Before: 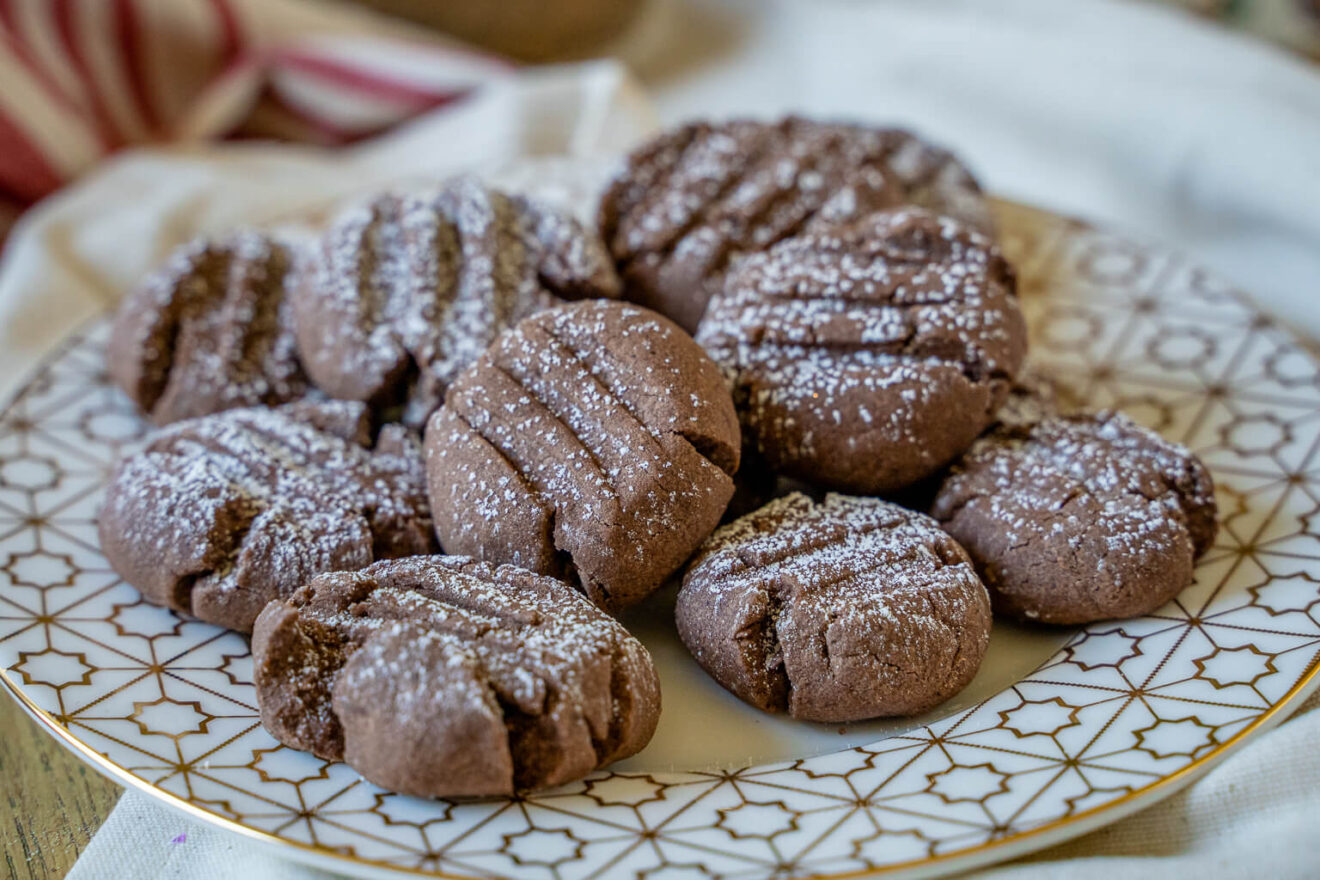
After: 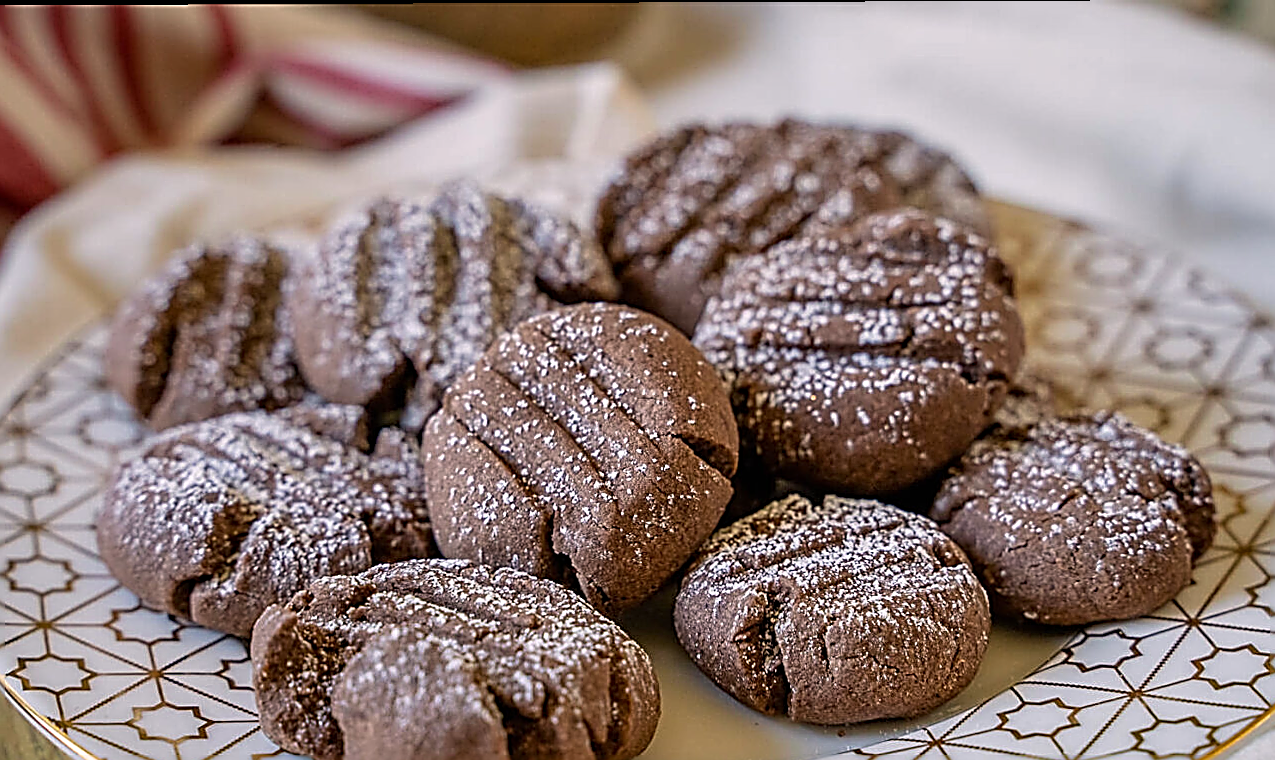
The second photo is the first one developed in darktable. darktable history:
color correction: highlights a* 7.66, highlights b* 4.25
crop and rotate: angle 0.254°, left 0.33%, right 3.36%, bottom 14.143%
sharpen: amount 1.861
